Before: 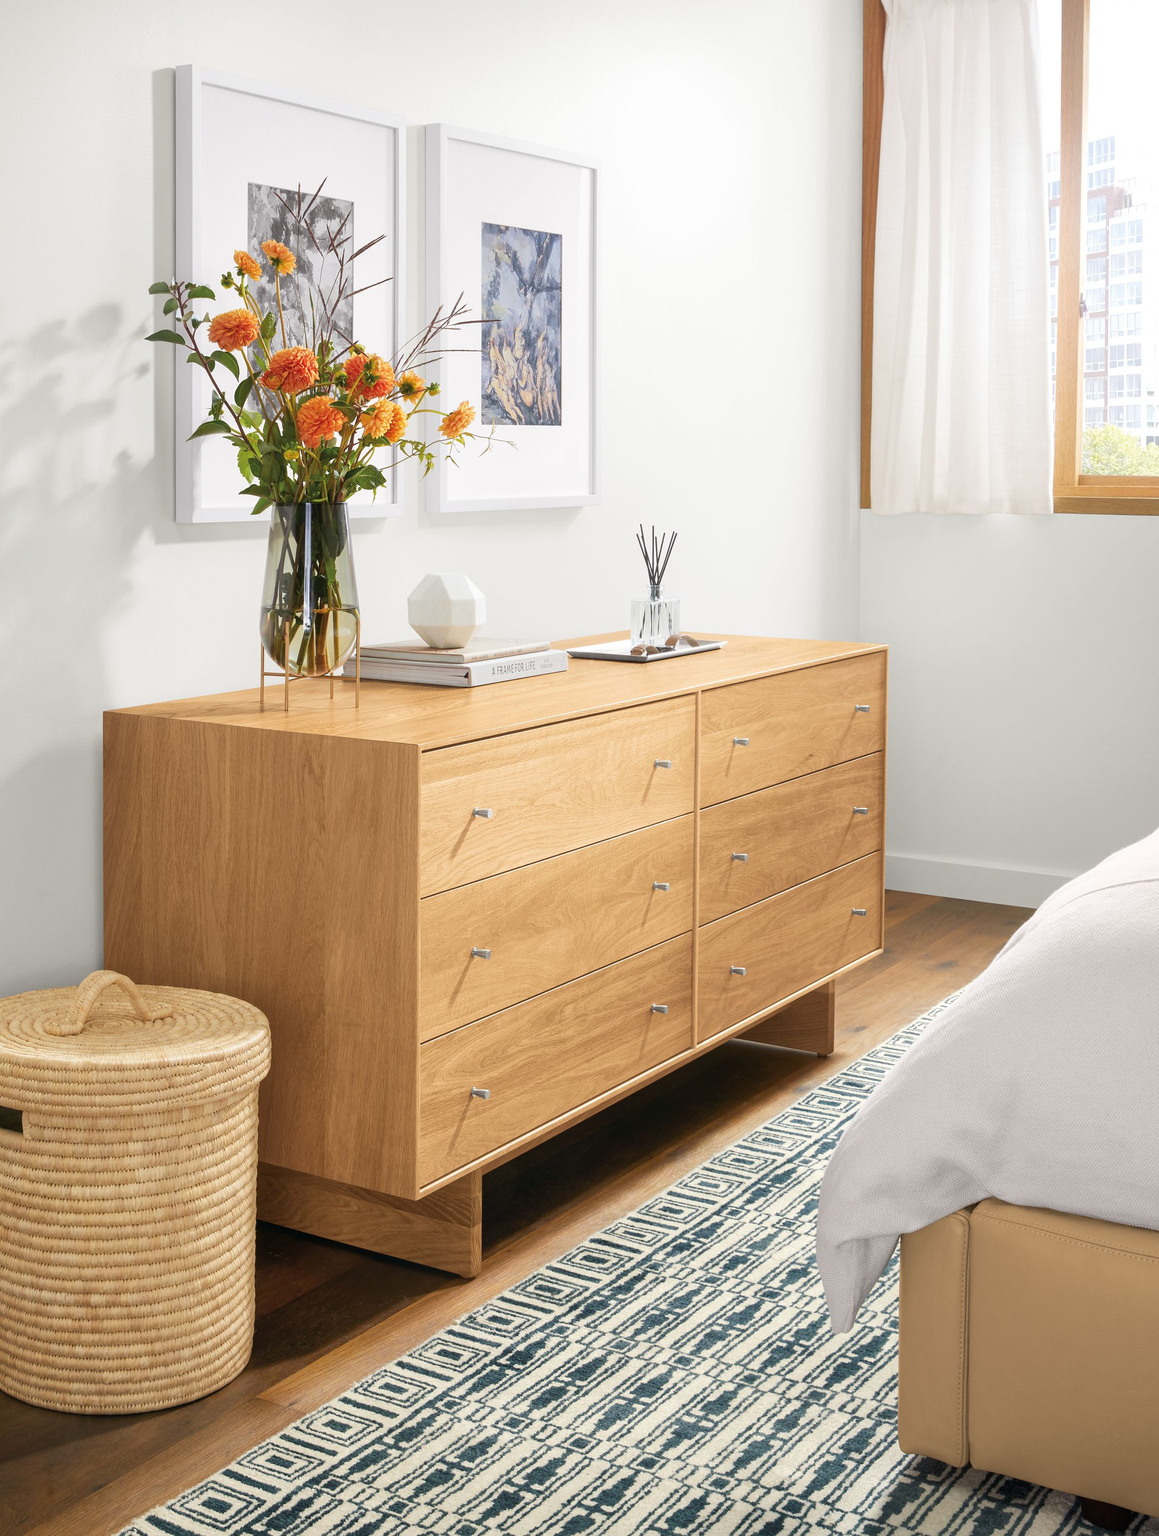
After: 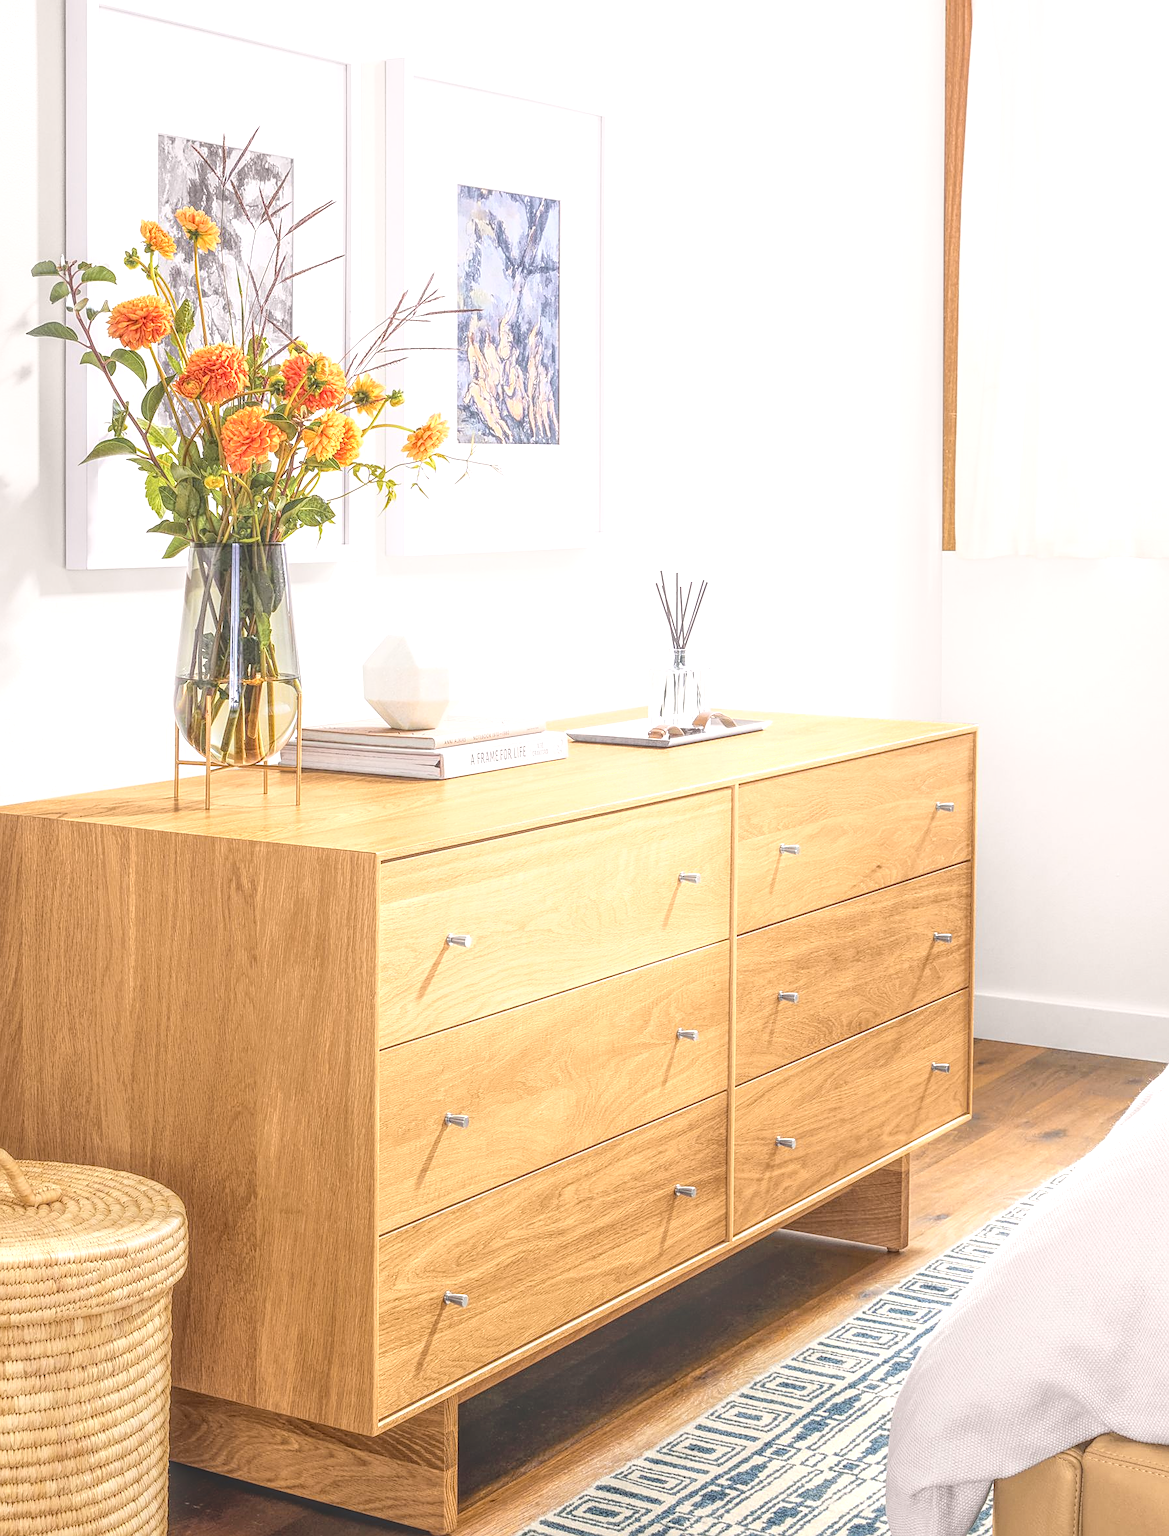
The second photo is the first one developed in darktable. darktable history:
exposure: black level correction 0.001, exposure 0.5 EV, compensate exposure bias true, compensate highlight preservation false
crop and rotate: left 10.77%, top 5.1%, right 10.41%, bottom 16.76%
local contrast: highlights 20%, shadows 30%, detail 200%, midtone range 0.2
tone curve: curves: ch0 [(0.003, 0.015) (0.104, 0.07) (0.236, 0.218) (0.401, 0.443) (0.495, 0.55) (0.65, 0.68) (0.832, 0.858) (1, 0.977)]; ch1 [(0, 0) (0.161, 0.092) (0.35, 0.33) (0.379, 0.401) (0.45, 0.466) (0.489, 0.499) (0.55, 0.56) (0.621, 0.615) (0.718, 0.734) (1, 1)]; ch2 [(0, 0) (0.369, 0.427) (0.44, 0.434) (0.502, 0.501) (0.557, 0.55) (0.586, 0.59) (1, 1)], color space Lab, independent channels, preserve colors none
sharpen: on, module defaults
shadows and highlights: shadows 0, highlights 40
